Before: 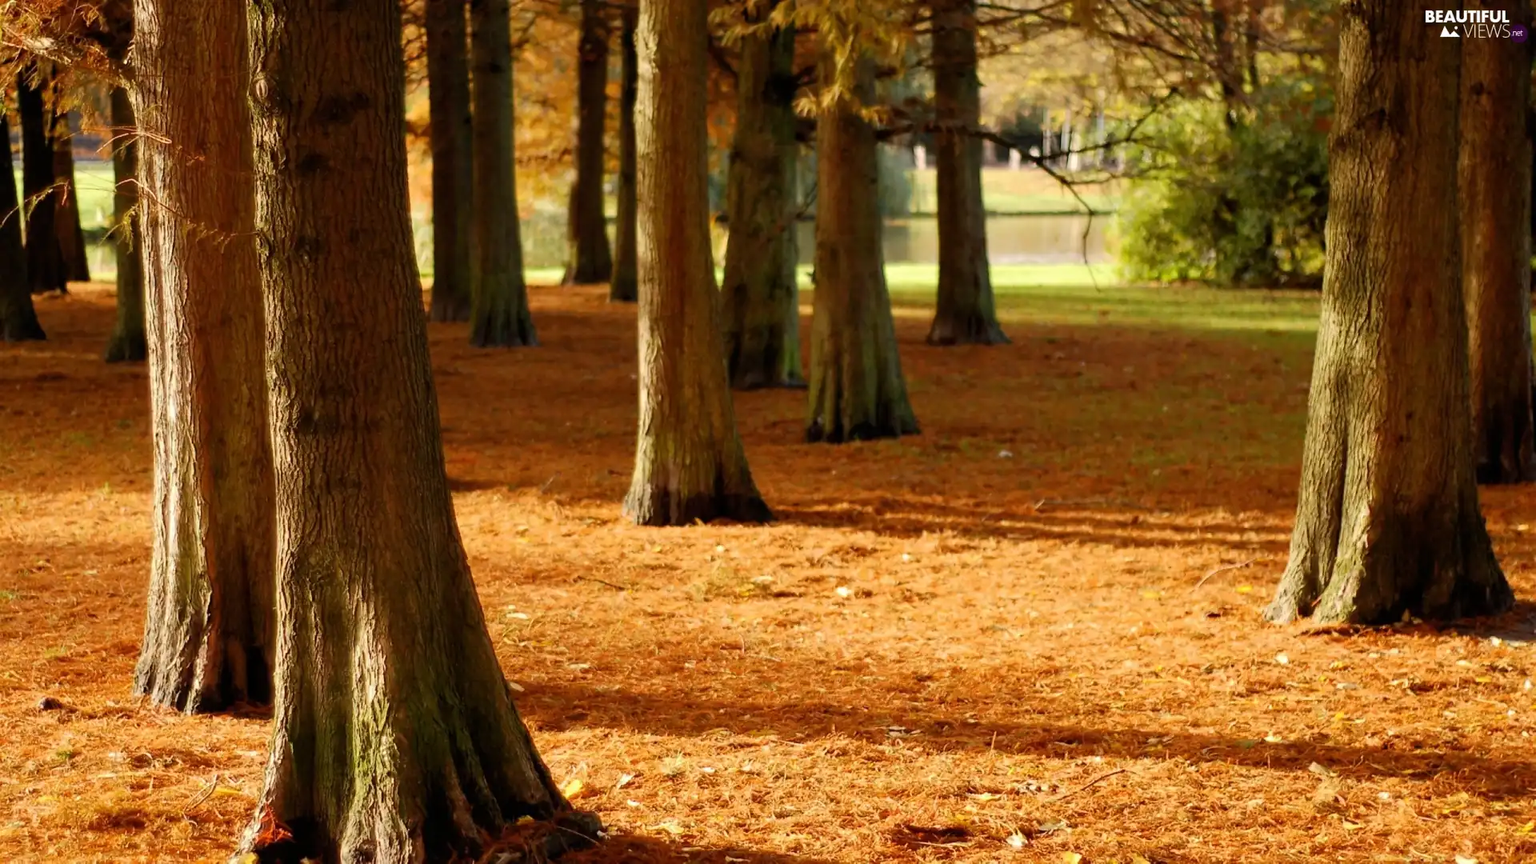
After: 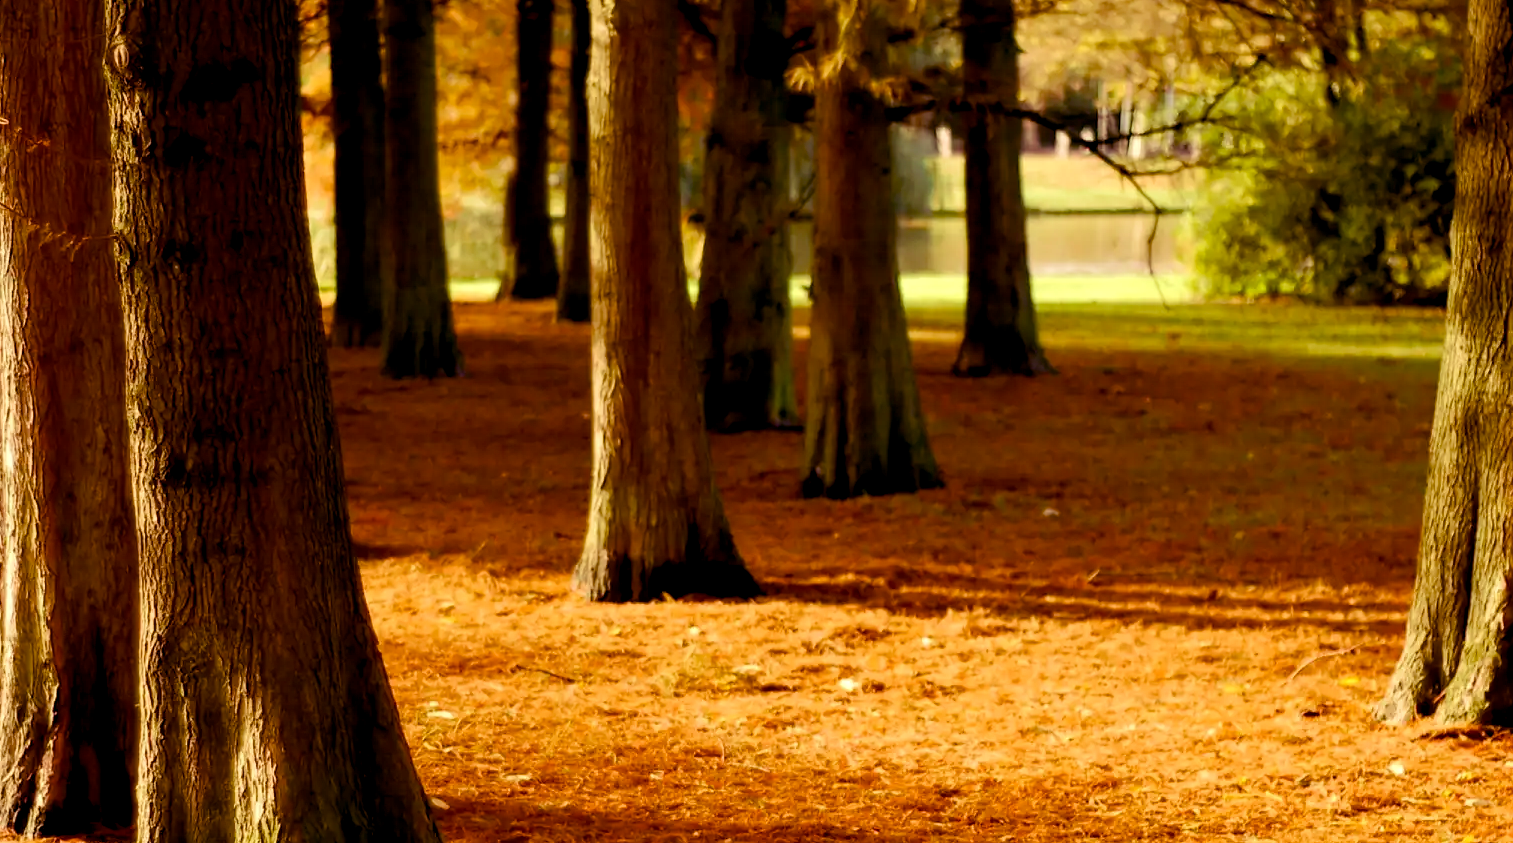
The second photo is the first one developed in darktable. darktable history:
color balance rgb: shadows lift › luminance -21.66%, shadows lift › chroma 8.98%, shadows lift › hue 283.37°, power › chroma 1.05%, power › hue 25.59°, highlights gain › luminance 6.08%, highlights gain › chroma 2.55%, highlights gain › hue 90°, global offset › luminance -0.87%, perceptual saturation grading › global saturation 25%, perceptual saturation grading › highlights -28.39%, perceptual saturation grading › shadows 33.98%
crop and rotate: left 10.77%, top 5.1%, right 10.41%, bottom 16.76%
velvia: on, module defaults
